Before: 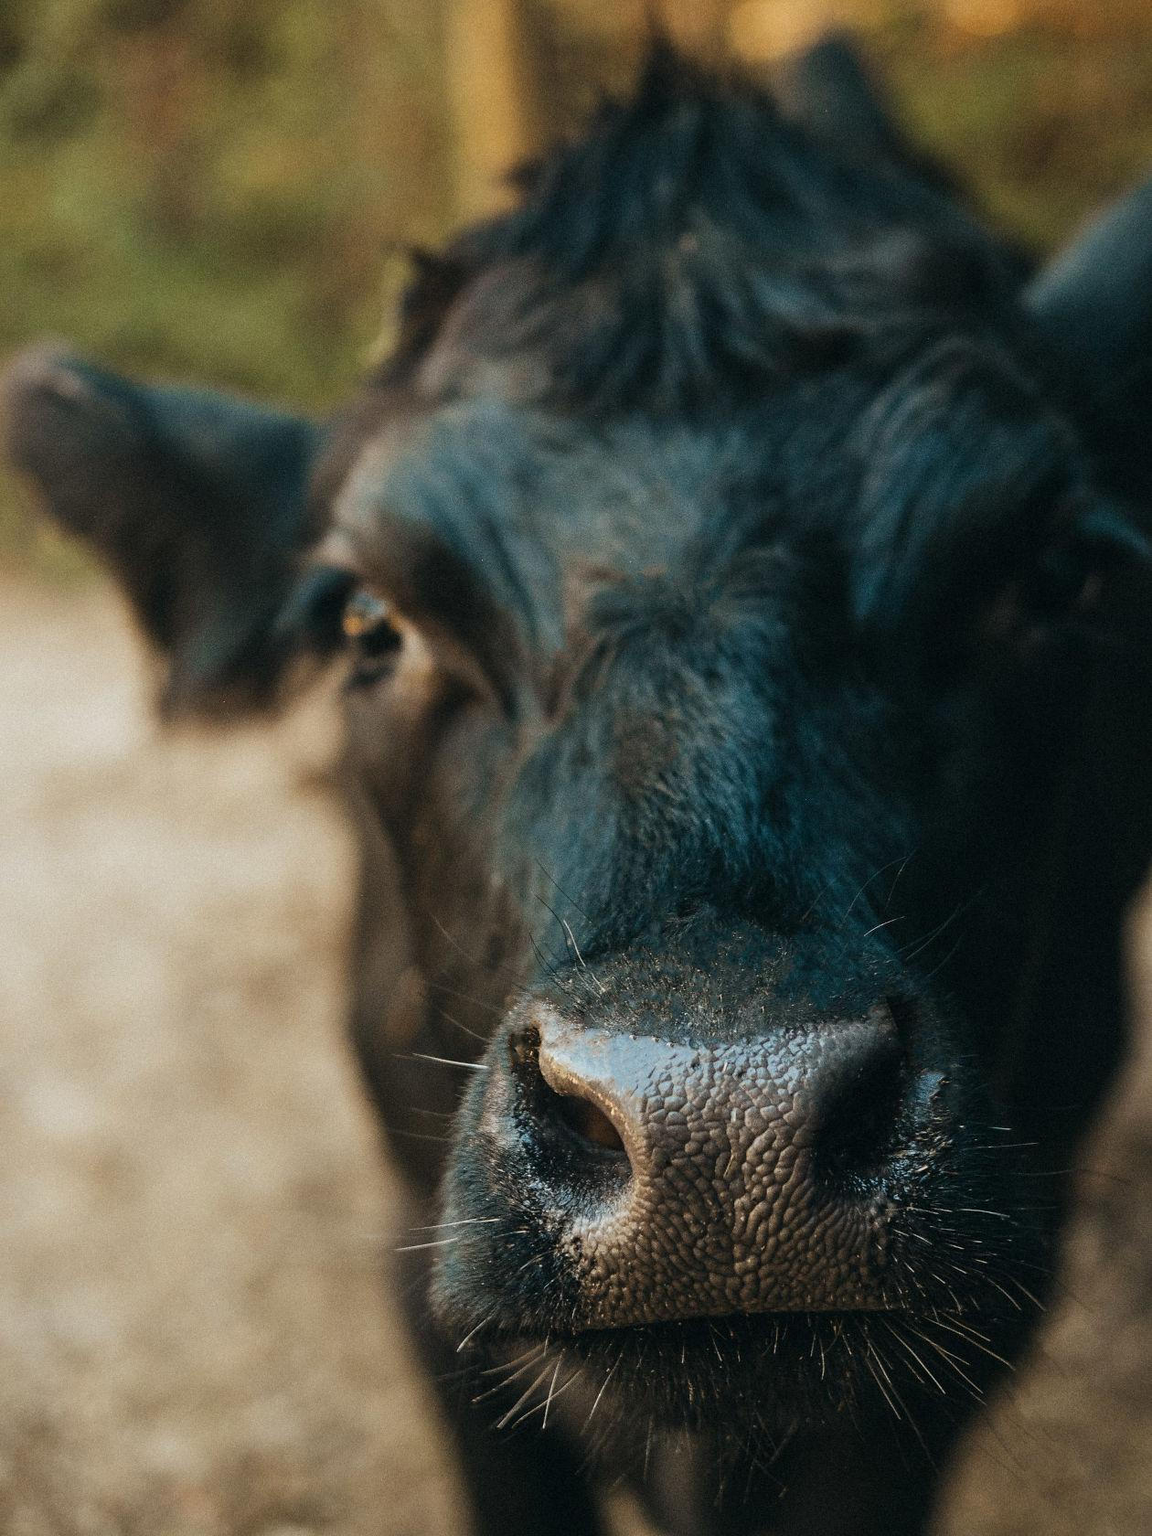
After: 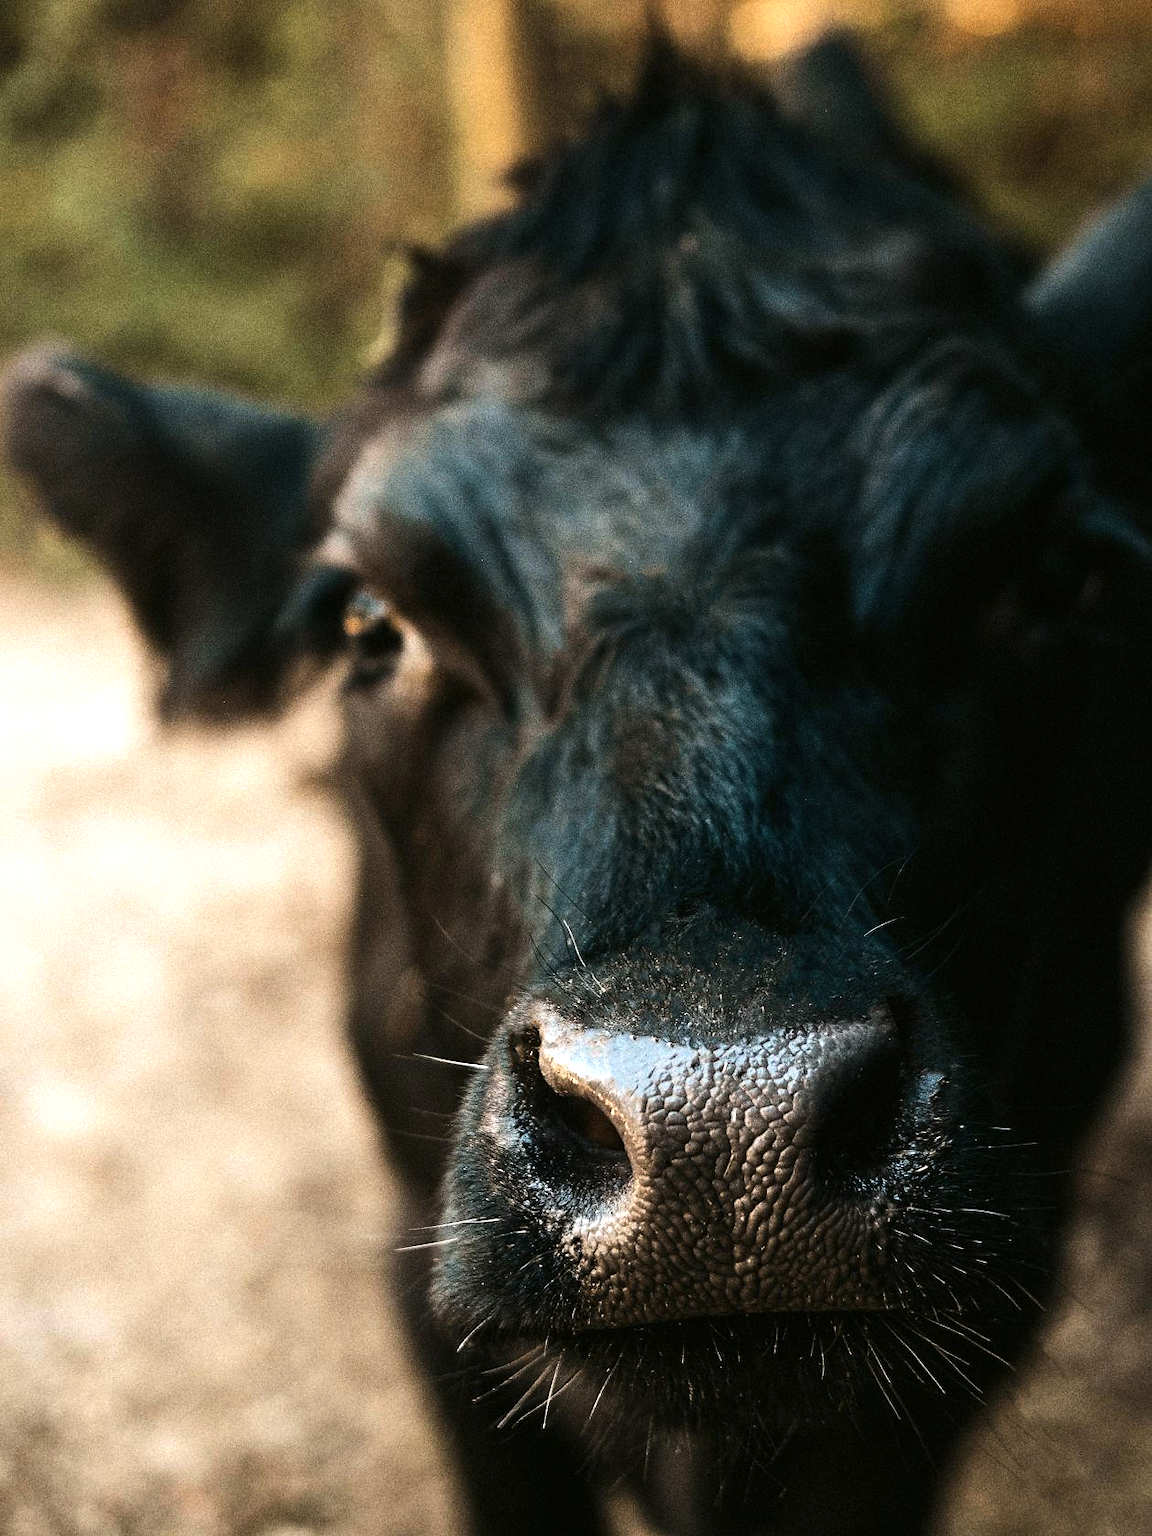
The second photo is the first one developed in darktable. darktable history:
color correction: highlights a* 3.12, highlights b* -1.55, shadows a* -0.101, shadows b* 2.52, saturation 0.98
tone equalizer: -8 EV -1.08 EV, -7 EV -1.01 EV, -6 EV -0.867 EV, -5 EV -0.578 EV, -3 EV 0.578 EV, -2 EV 0.867 EV, -1 EV 1.01 EV, +0 EV 1.08 EV, edges refinement/feathering 500, mask exposure compensation -1.57 EV, preserve details no
